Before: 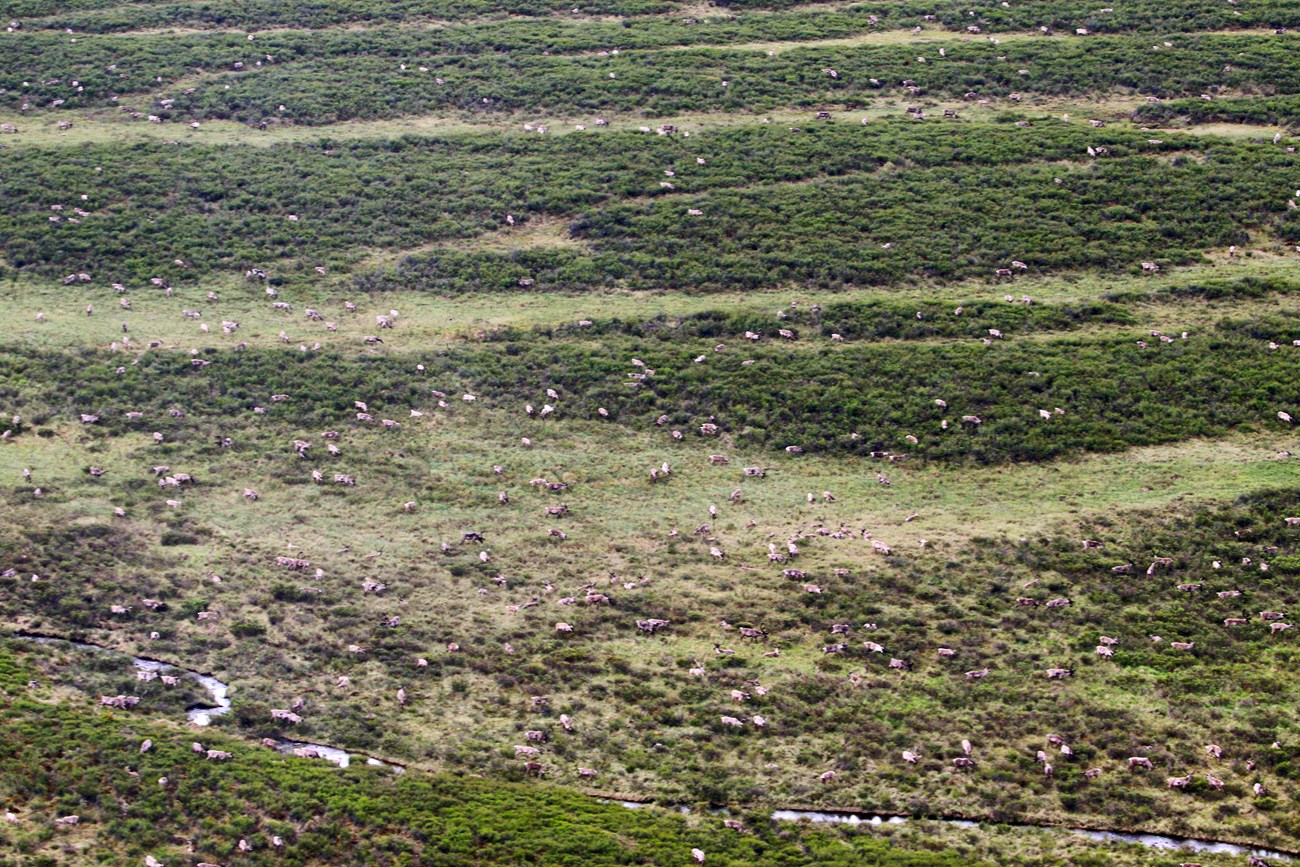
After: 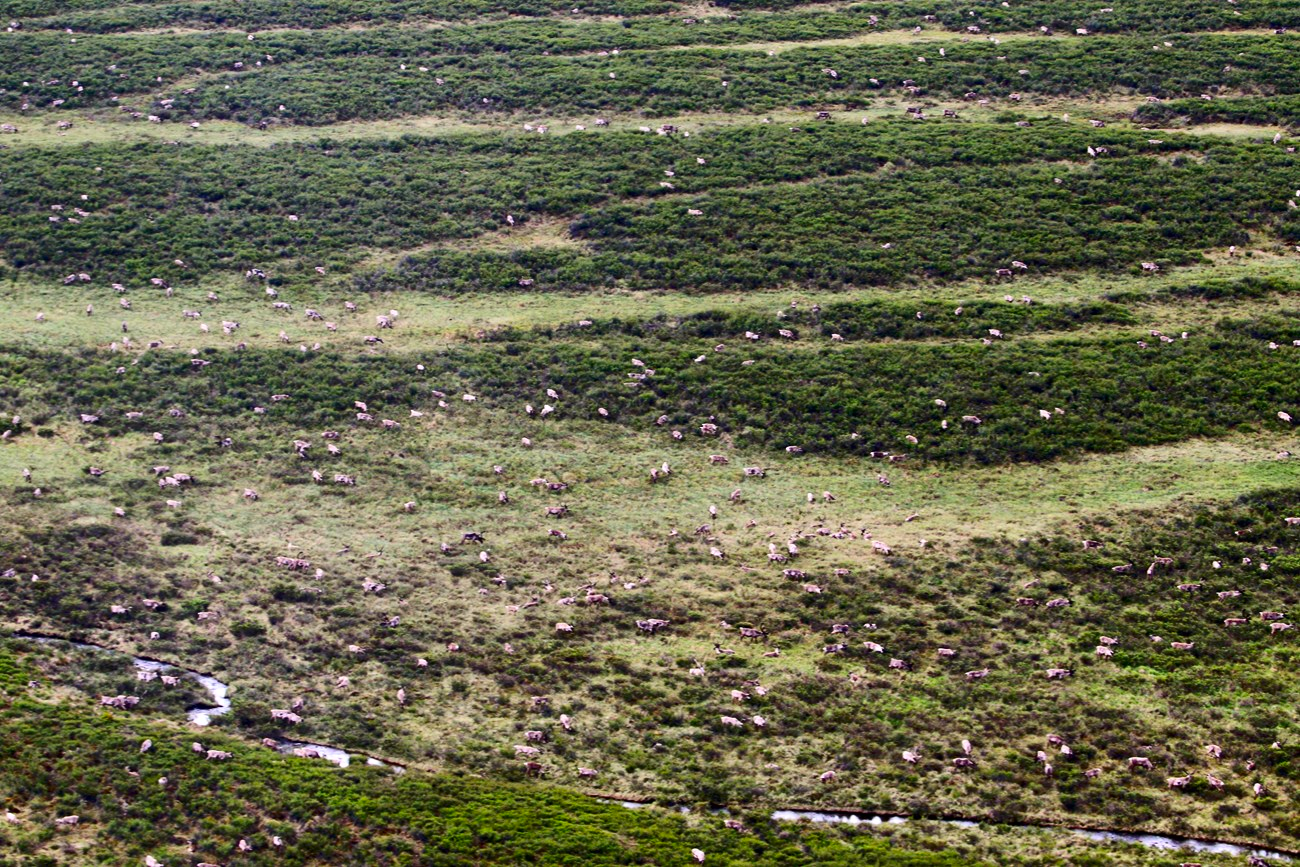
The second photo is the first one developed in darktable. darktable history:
contrast brightness saturation: contrast 0.133, brightness -0.055, saturation 0.162
